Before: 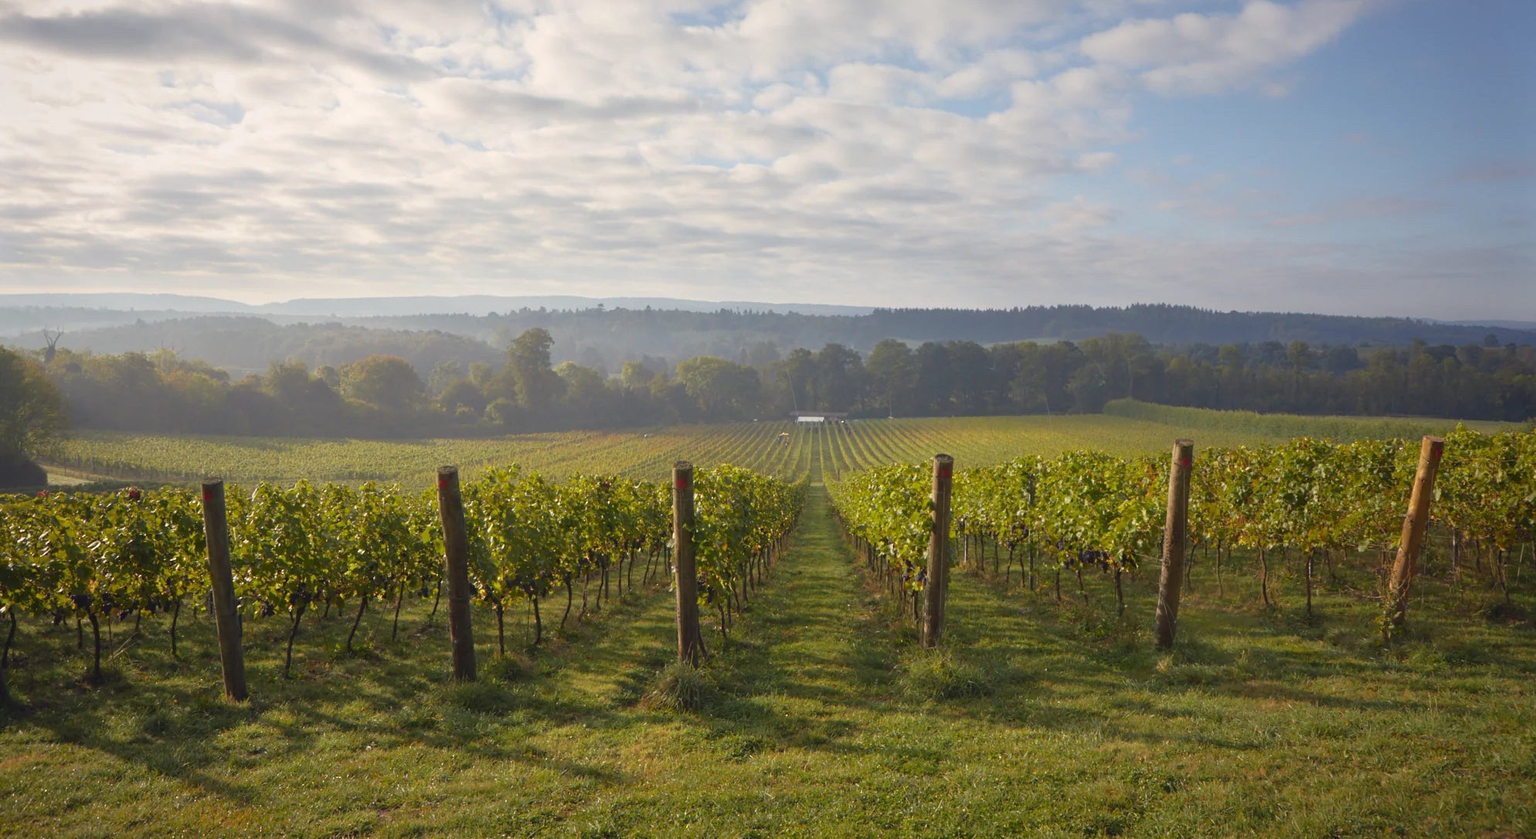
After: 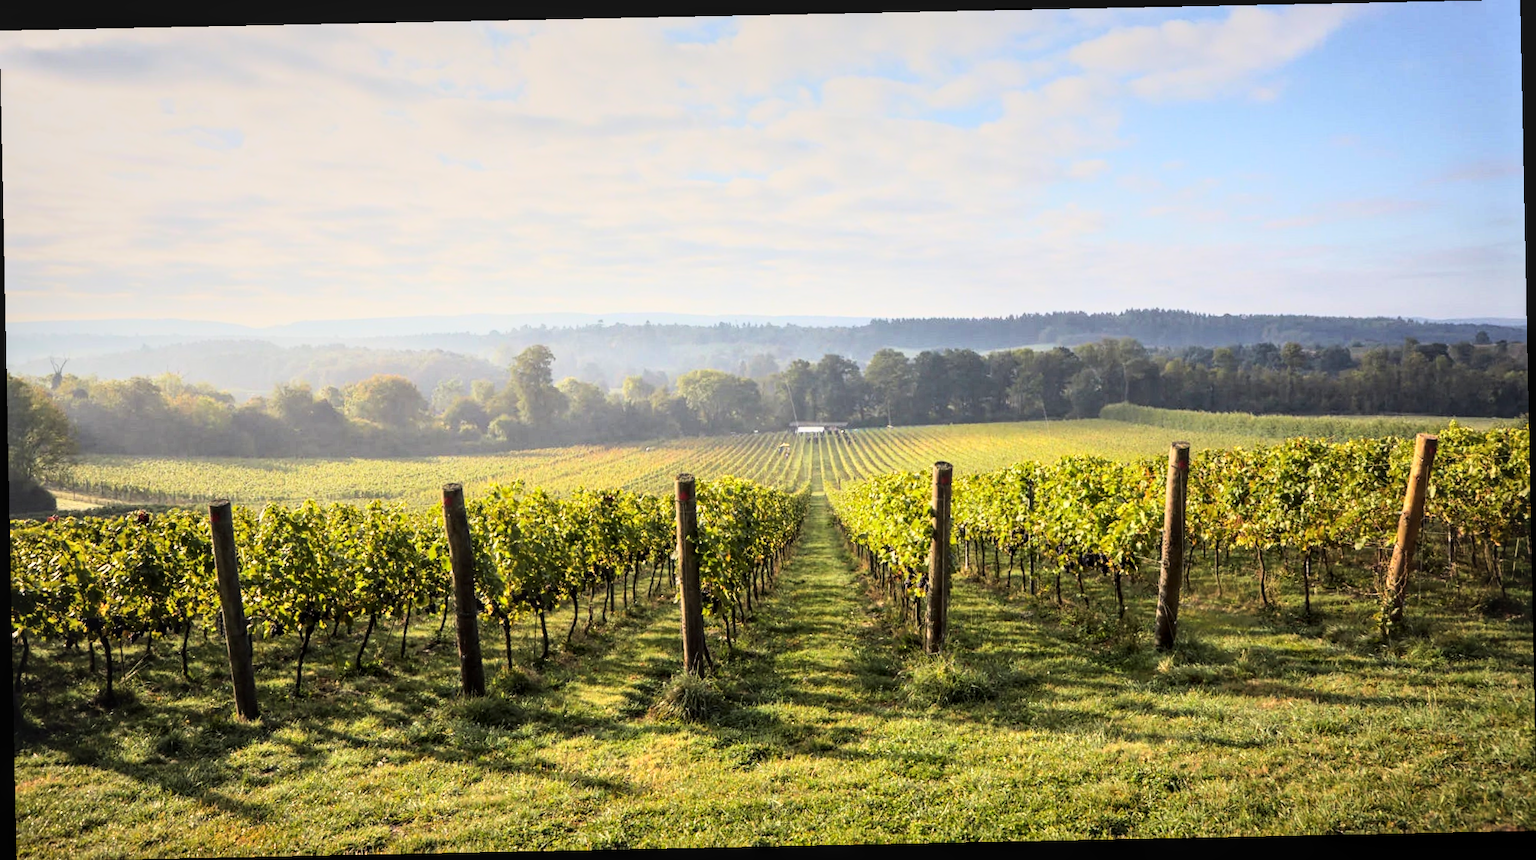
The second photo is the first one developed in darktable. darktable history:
rotate and perspective: rotation -1.17°, automatic cropping off
local contrast: on, module defaults
rgb curve: curves: ch0 [(0, 0) (0.21, 0.15) (0.24, 0.21) (0.5, 0.75) (0.75, 0.96) (0.89, 0.99) (1, 1)]; ch1 [(0, 0.02) (0.21, 0.13) (0.25, 0.2) (0.5, 0.67) (0.75, 0.9) (0.89, 0.97) (1, 1)]; ch2 [(0, 0.02) (0.21, 0.13) (0.25, 0.2) (0.5, 0.67) (0.75, 0.9) (0.89, 0.97) (1, 1)], compensate middle gray true
